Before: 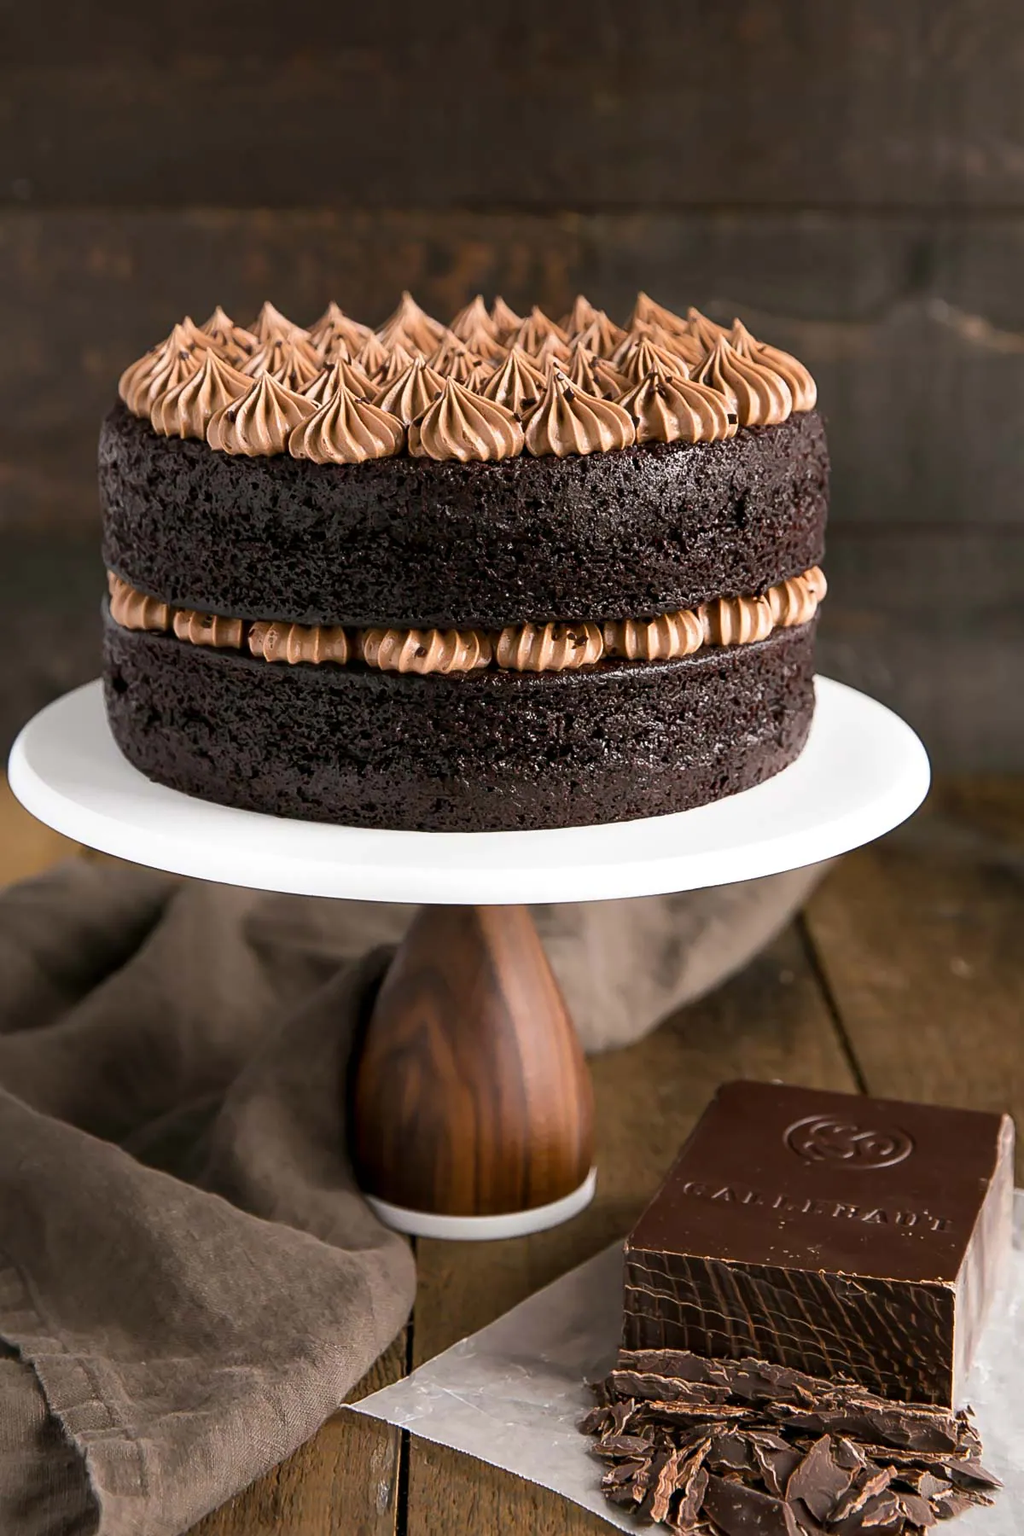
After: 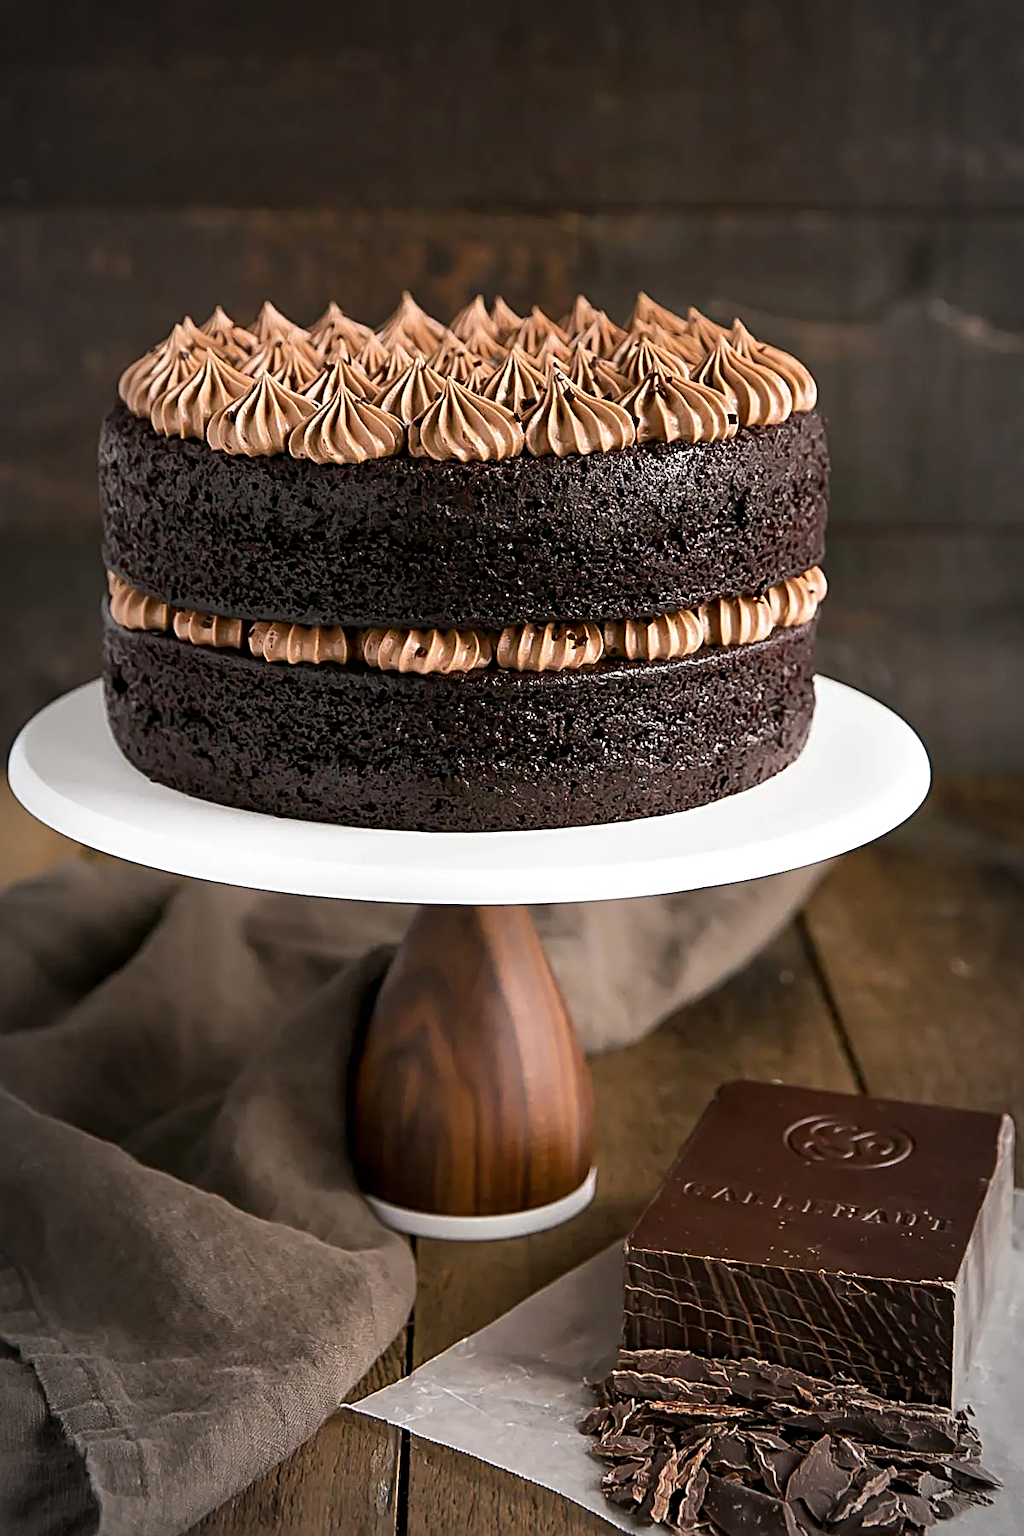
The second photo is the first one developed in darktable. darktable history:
sharpen: radius 3.119
vignetting: automatic ratio true
